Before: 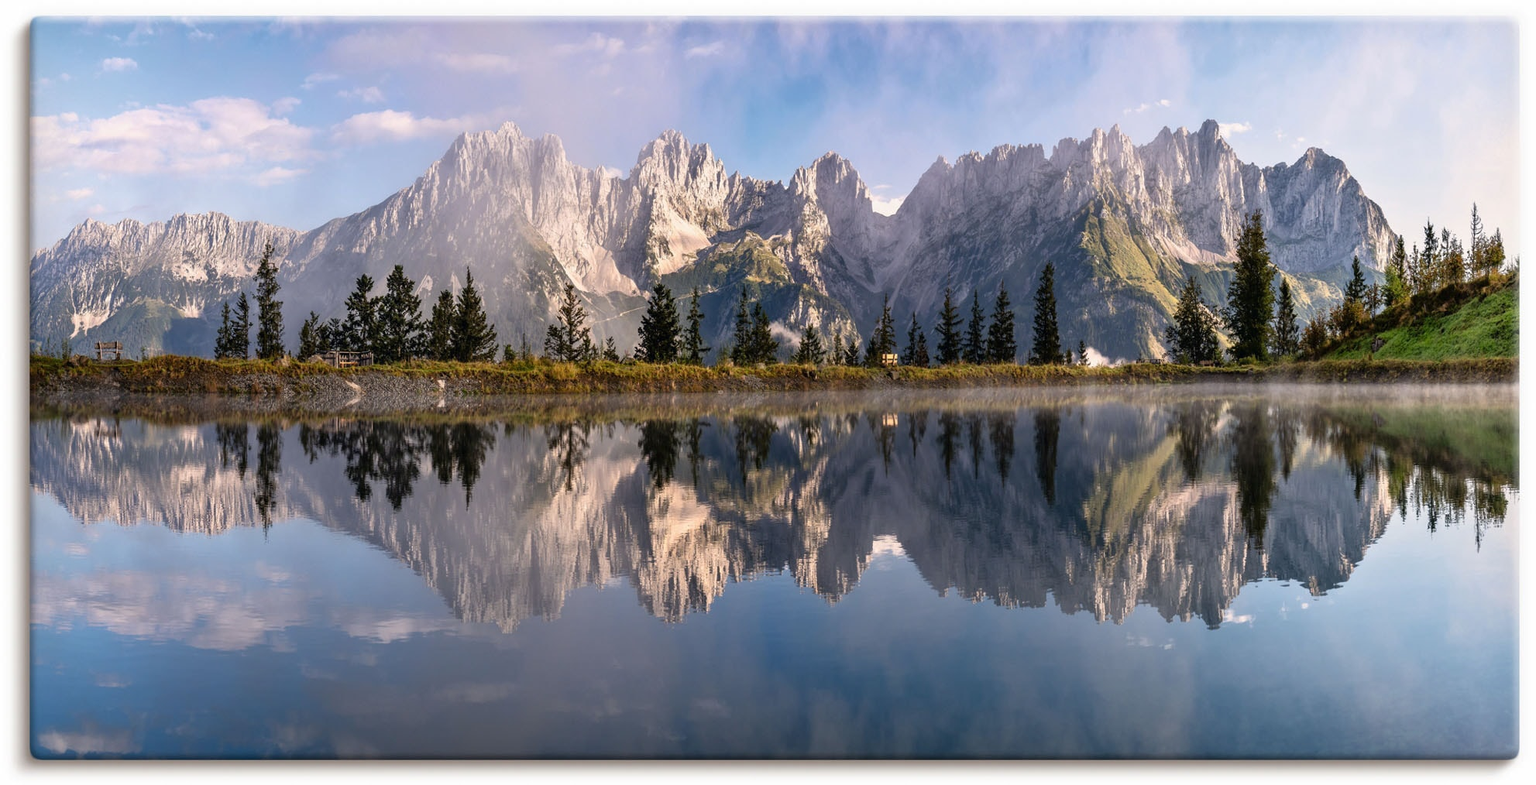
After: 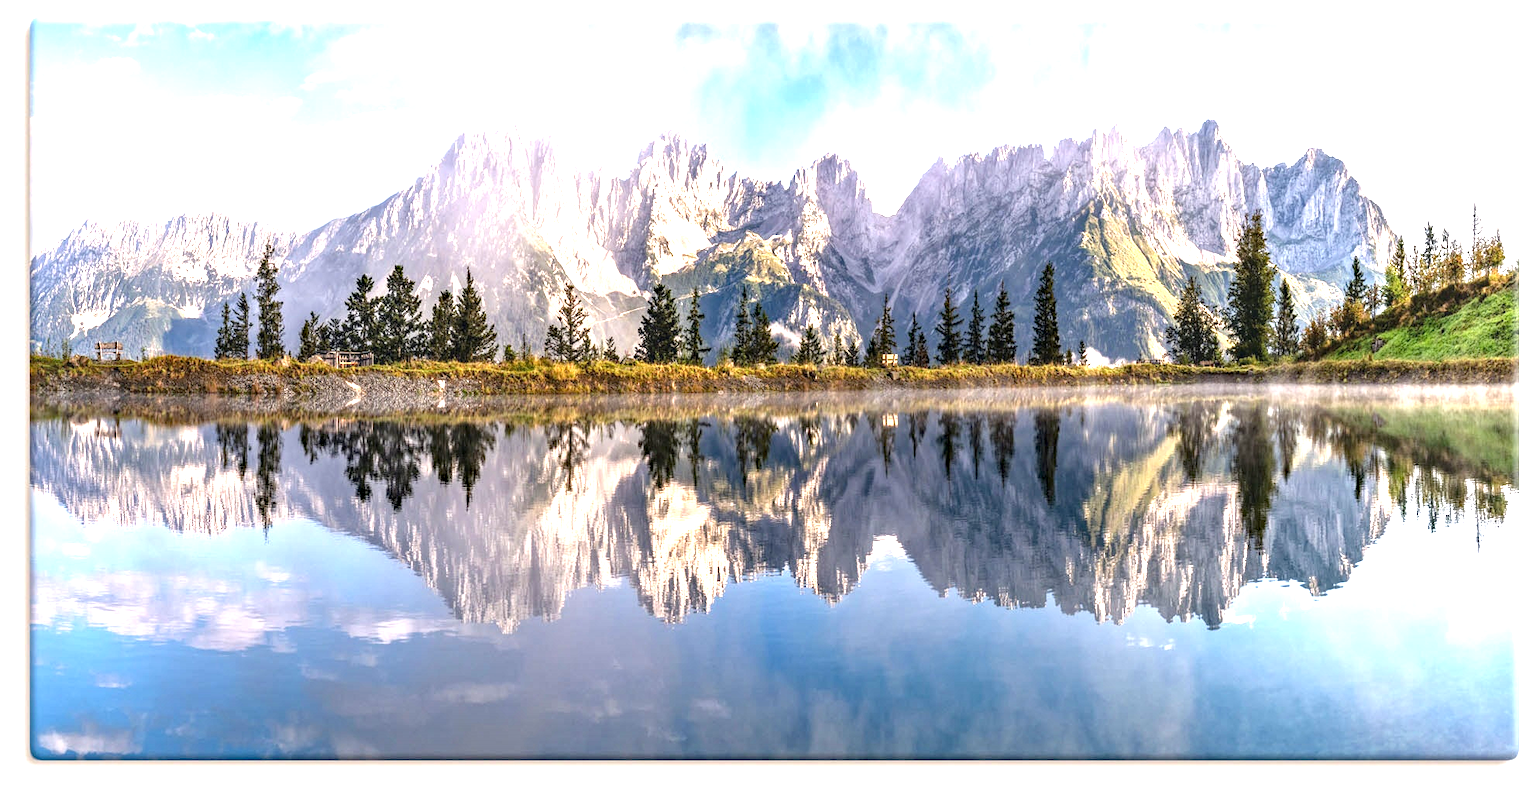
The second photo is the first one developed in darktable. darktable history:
exposure: black level correction 0, exposure 1.5 EV, compensate exposure bias true, compensate highlight preservation false
haze removal: compatibility mode true, adaptive false
local contrast: on, module defaults
